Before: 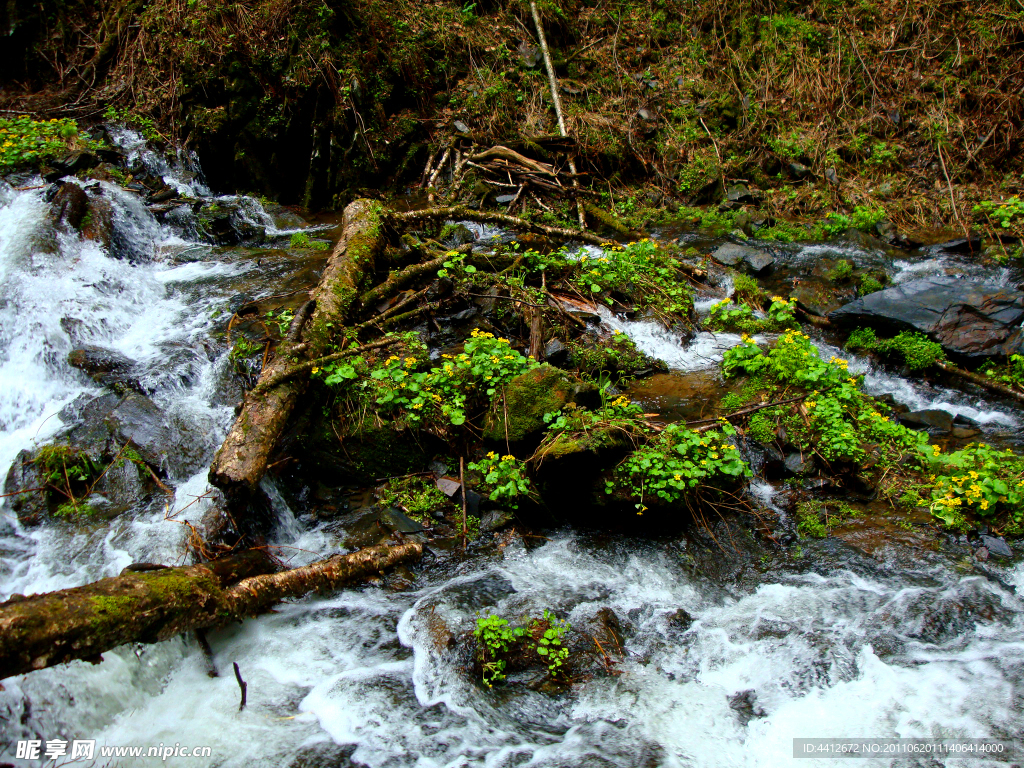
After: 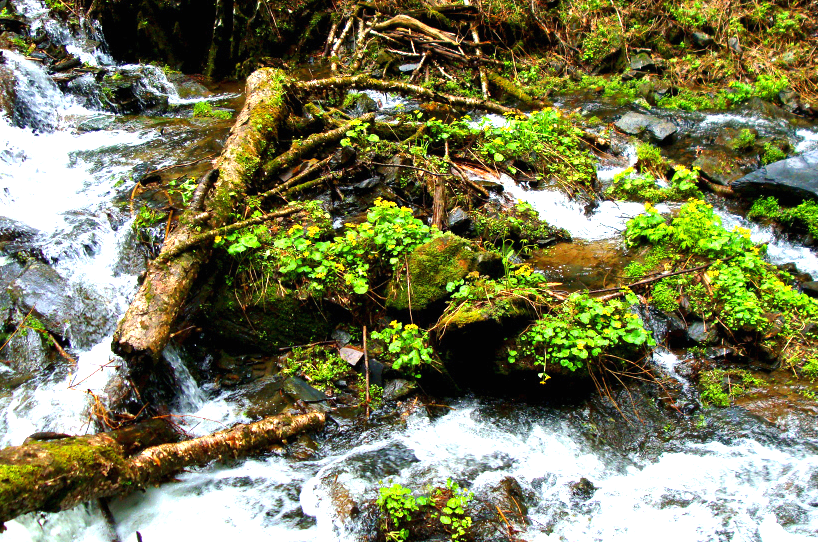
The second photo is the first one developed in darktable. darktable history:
crop: left 9.501%, top 17.068%, right 10.614%, bottom 12.355%
exposure: black level correction 0, exposure 1.403 EV, compensate highlight preservation false
